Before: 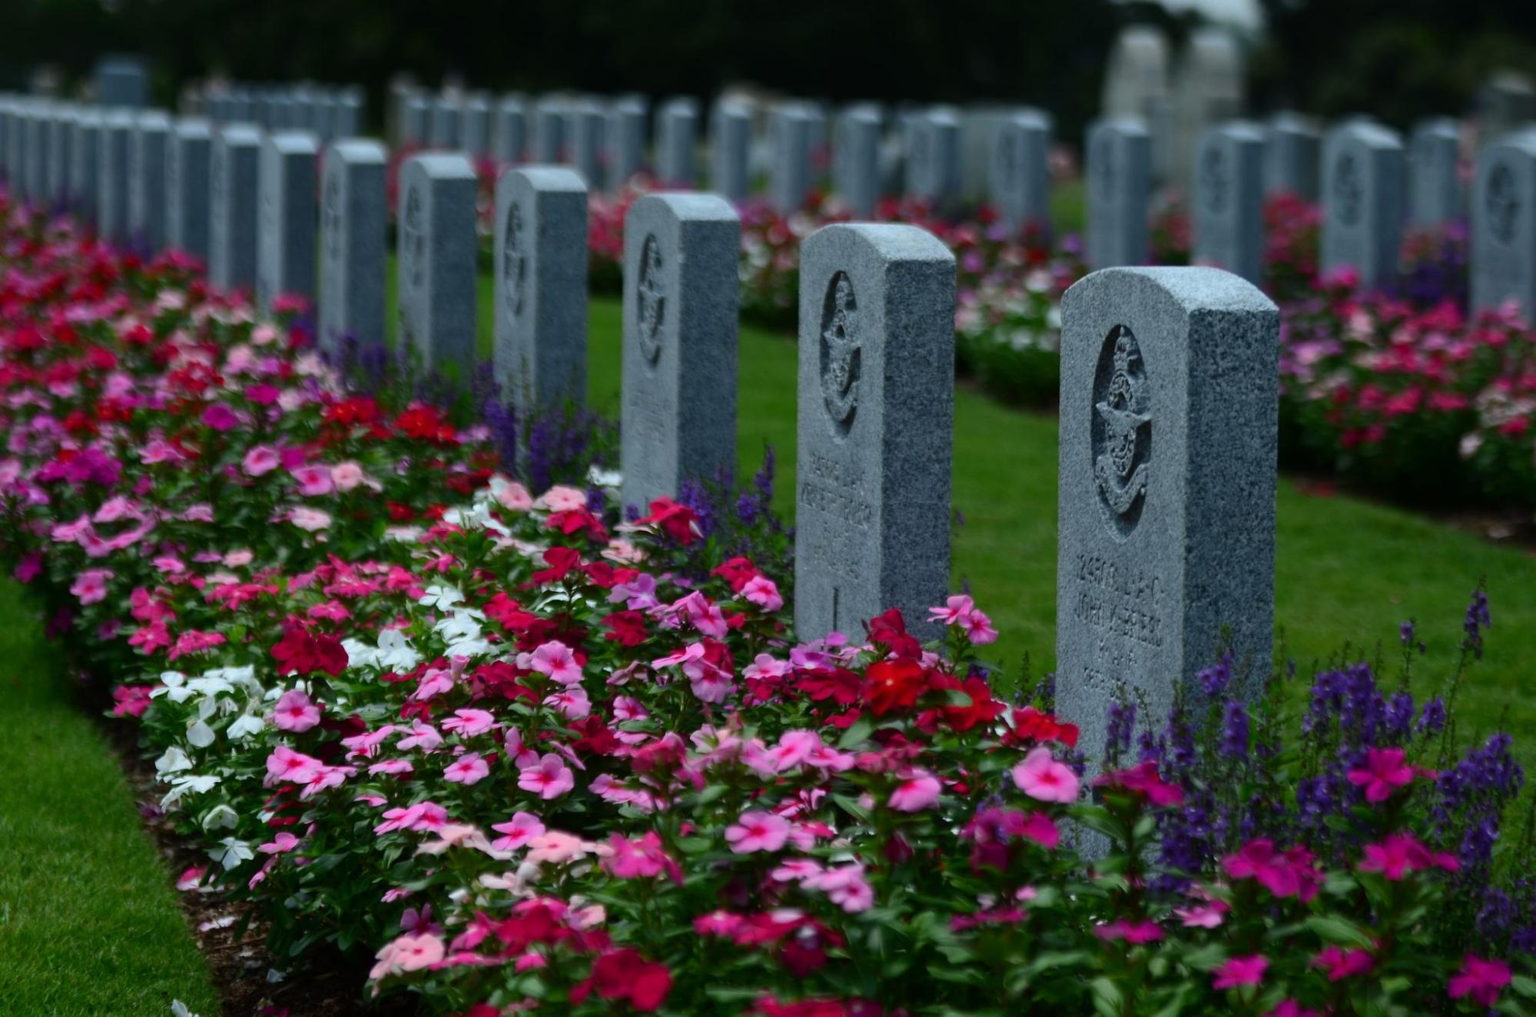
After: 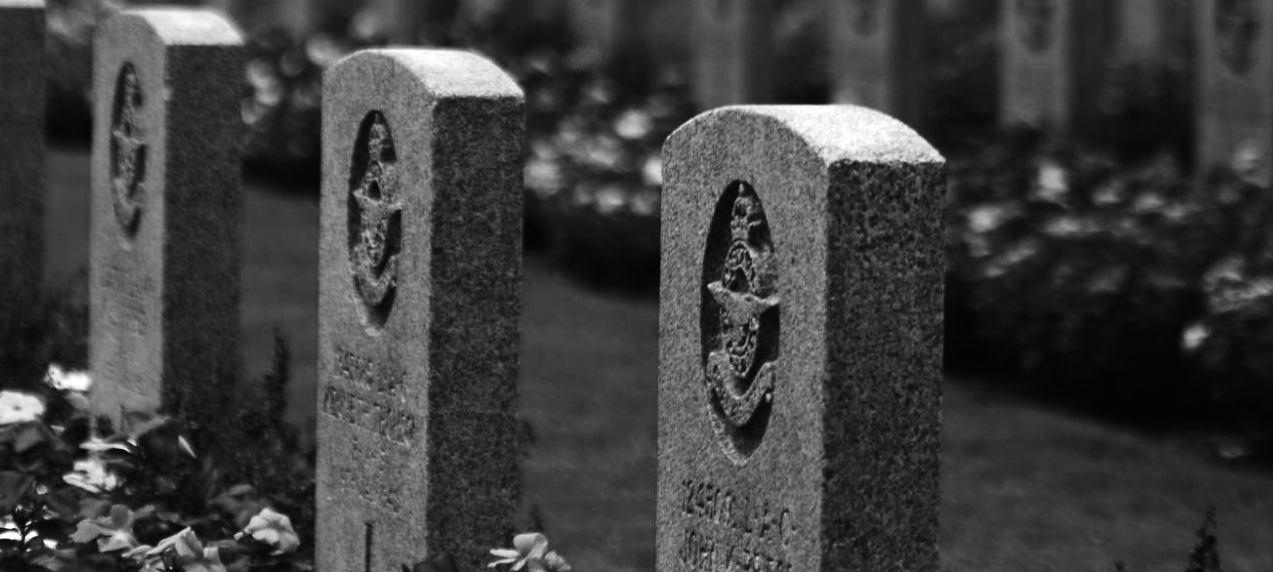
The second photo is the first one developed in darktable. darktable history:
crop: left 36.005%, top 18.293%, right 0.31%, bottom 38.444%
monochrome: on, module defaults
contrast brightness saturation: contrast 0.19, brightness -0.24, saturation 0.11
exposure: black level correction 0, exposure 0.7 EV, compensate exposure bias true, compensate highlight preservation false
color balance rgb: shadows lift › chroma 2%, shadows lift › hue 250°, power › hue 326.4°, highlights gain › chroma 2%, highlights gain › hue 64.8°, global offset › luminance 0.5%, global offset › hue 58.8°, perceptual saturation grading › highlights -25%, perceptual saturation grading › shadows 30%, global vibrance 15%
